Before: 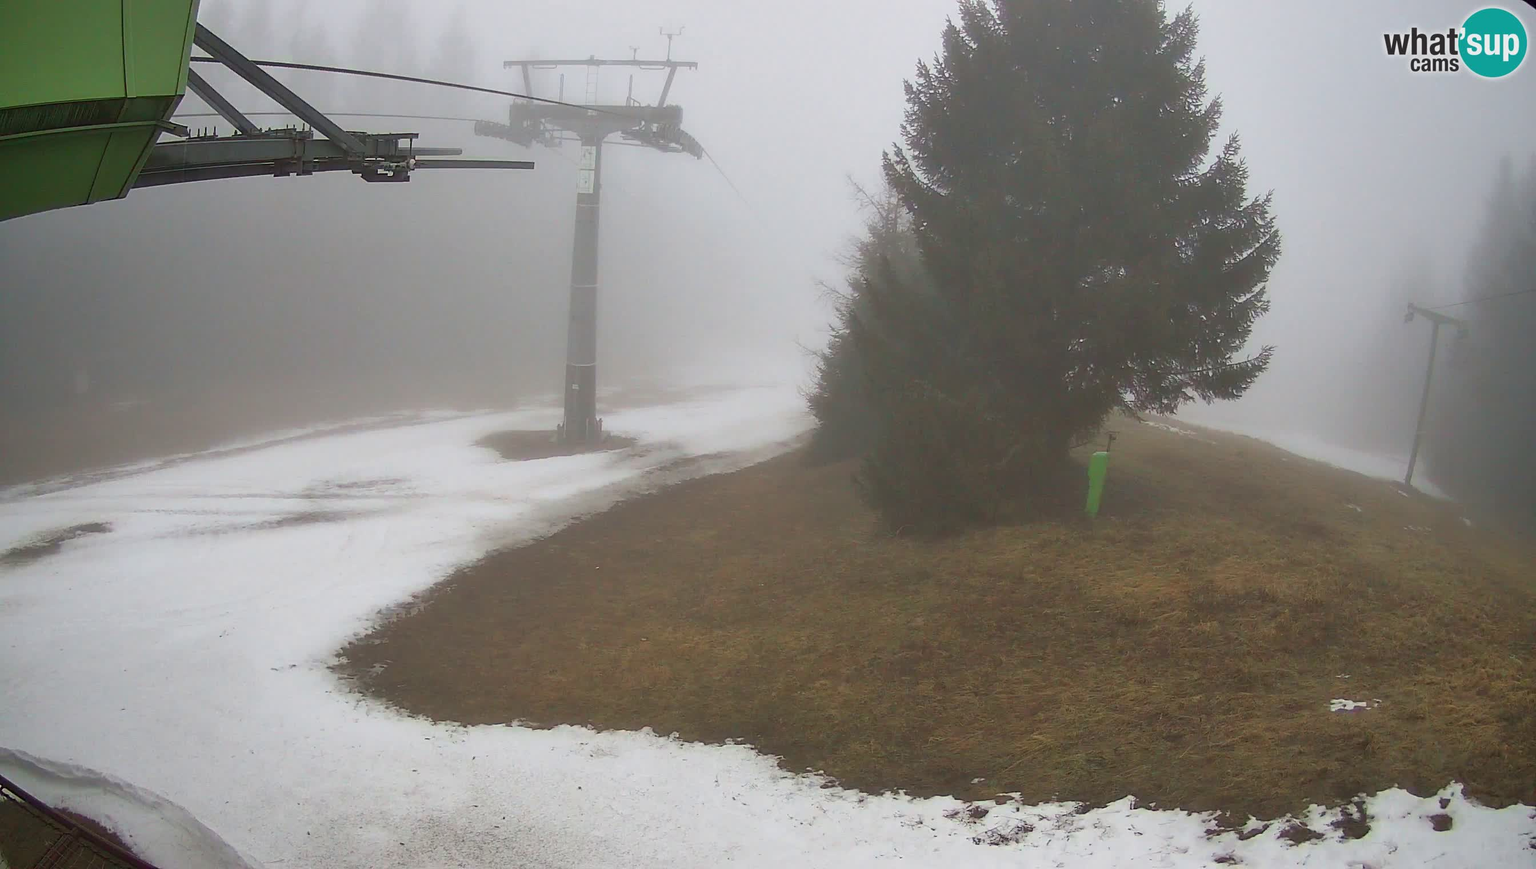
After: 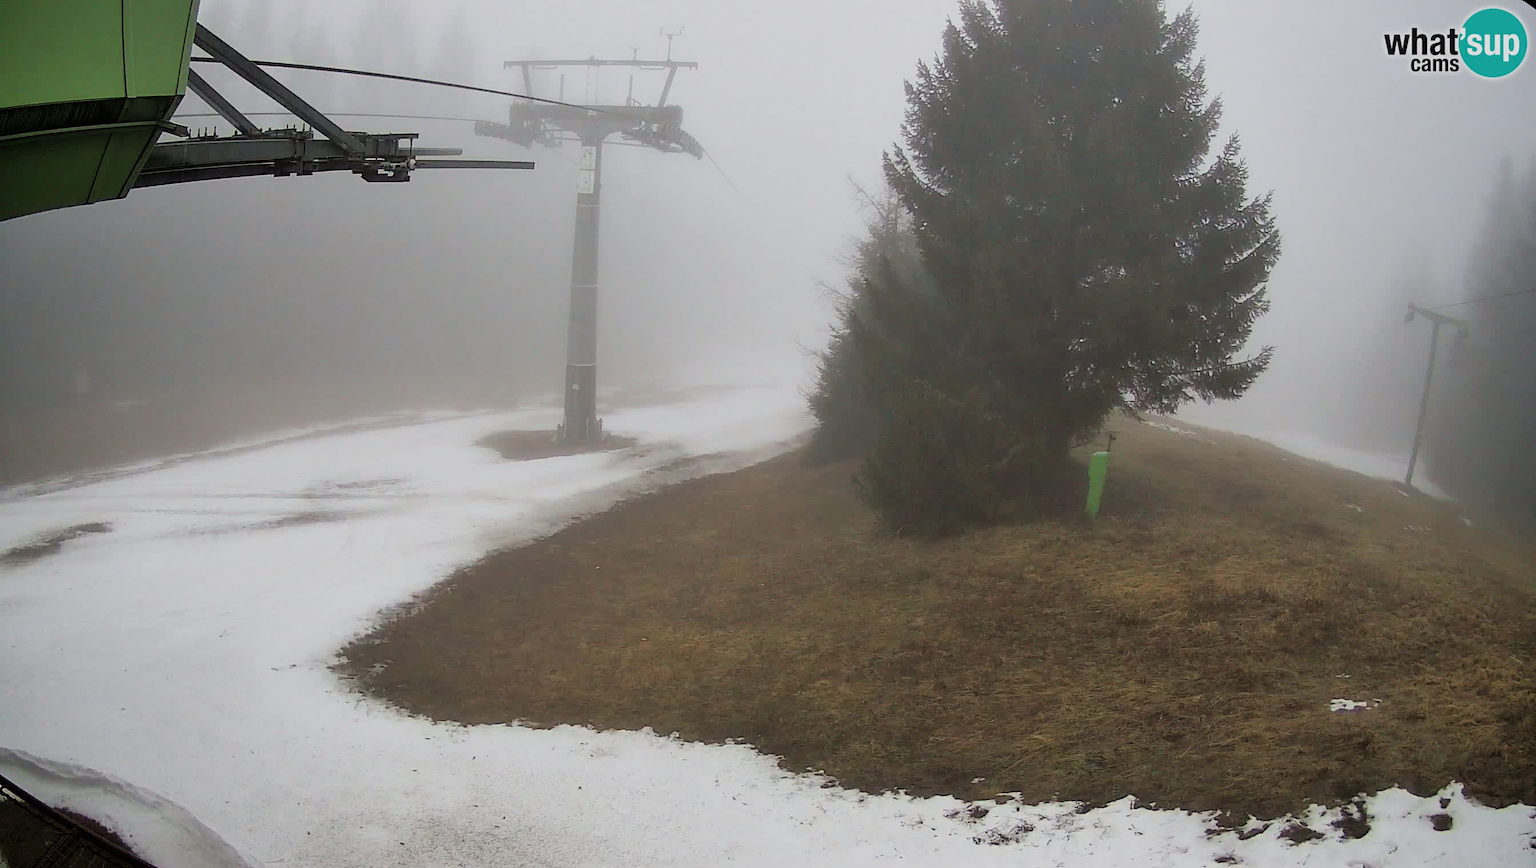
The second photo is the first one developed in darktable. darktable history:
filmic rgb: black relative exposure -5.08 EV, white relative exposure 3.55 EV, hardness 3.19, contrast 1.19, highlights saturation mix -49.96%
